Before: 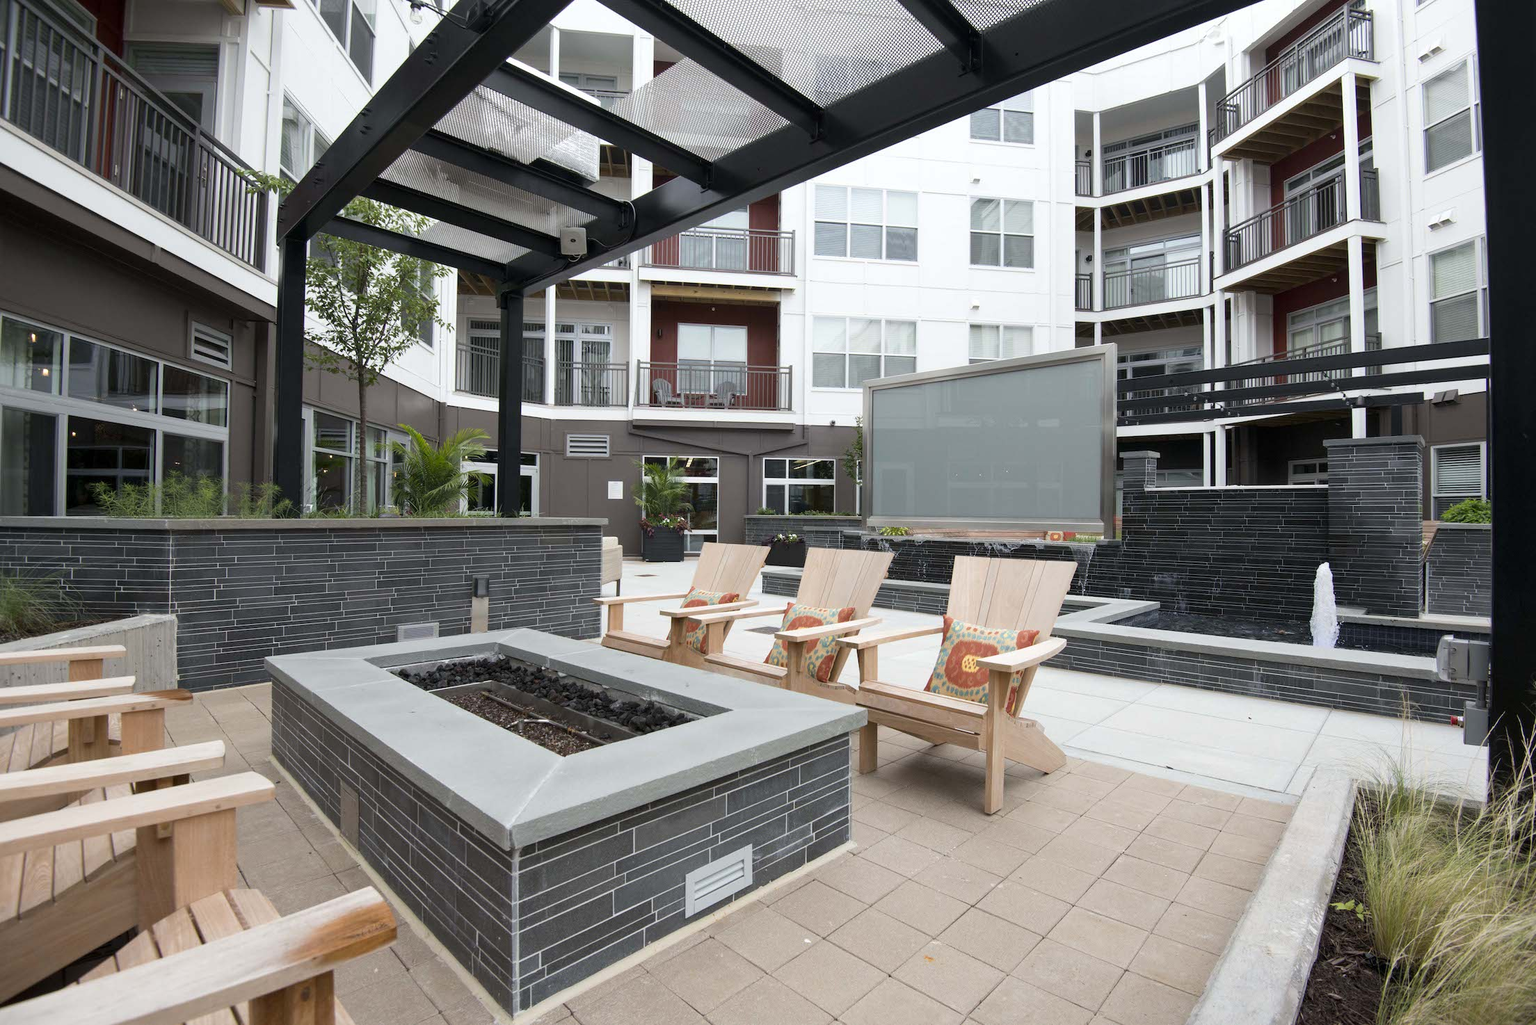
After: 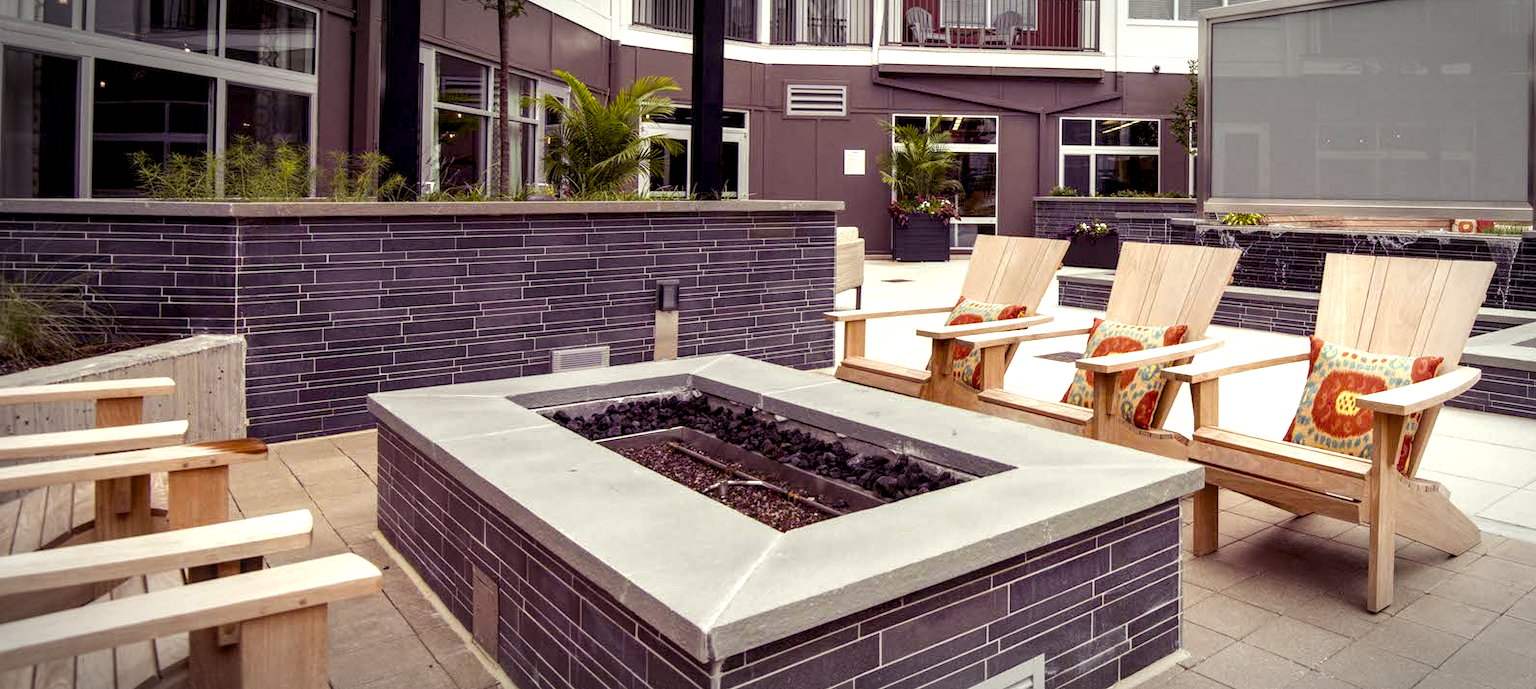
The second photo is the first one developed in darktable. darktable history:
crop: top 36.498%, right 27.964%, bottom 14.995%
vignetting: automatic ratio true
color balance rgb: shadows lift › luminance -21.66%, shadows lift › chroma 8.98%, shadows lift › hue 283.37°, power › chroma 1.55%, power › hue 25.59°, highlights gain › luminance 6.08%, highlights gain › chroma 2.55%, highlights gain › hue 90°, global offset › luminance -0.87%, perceptual saturation grading › global saturation 27.49%, perceptual saturation grading › highlights -28.39%, perceptual saturation grading › mid-tones 15.22%, perceptual saturation grading › shadows 33.98%, perceptual brilliance grading › highlights 10%, perceptual brilliance grading › mid-tones 5%
local contrast: highlights 40%, shadows 60%, detail 136%, midtone range 0.514
